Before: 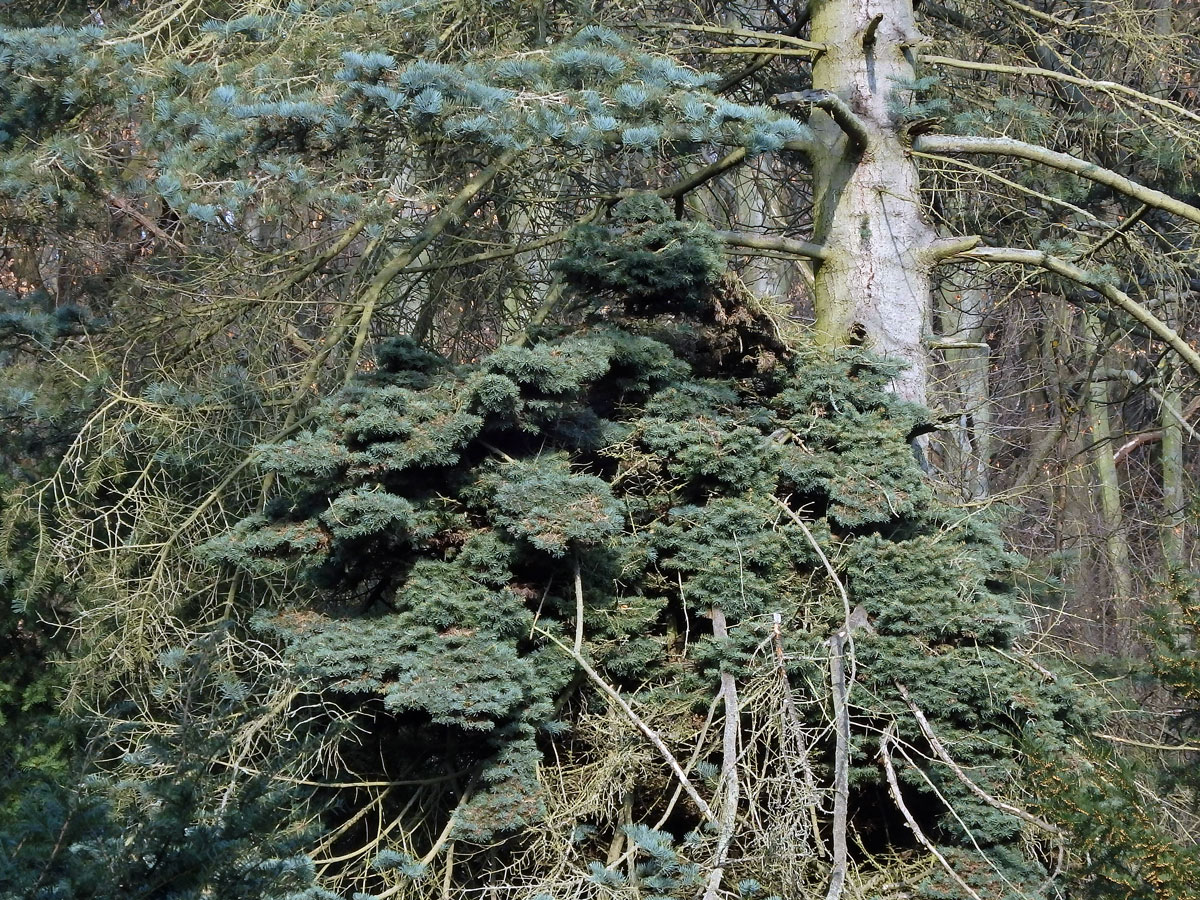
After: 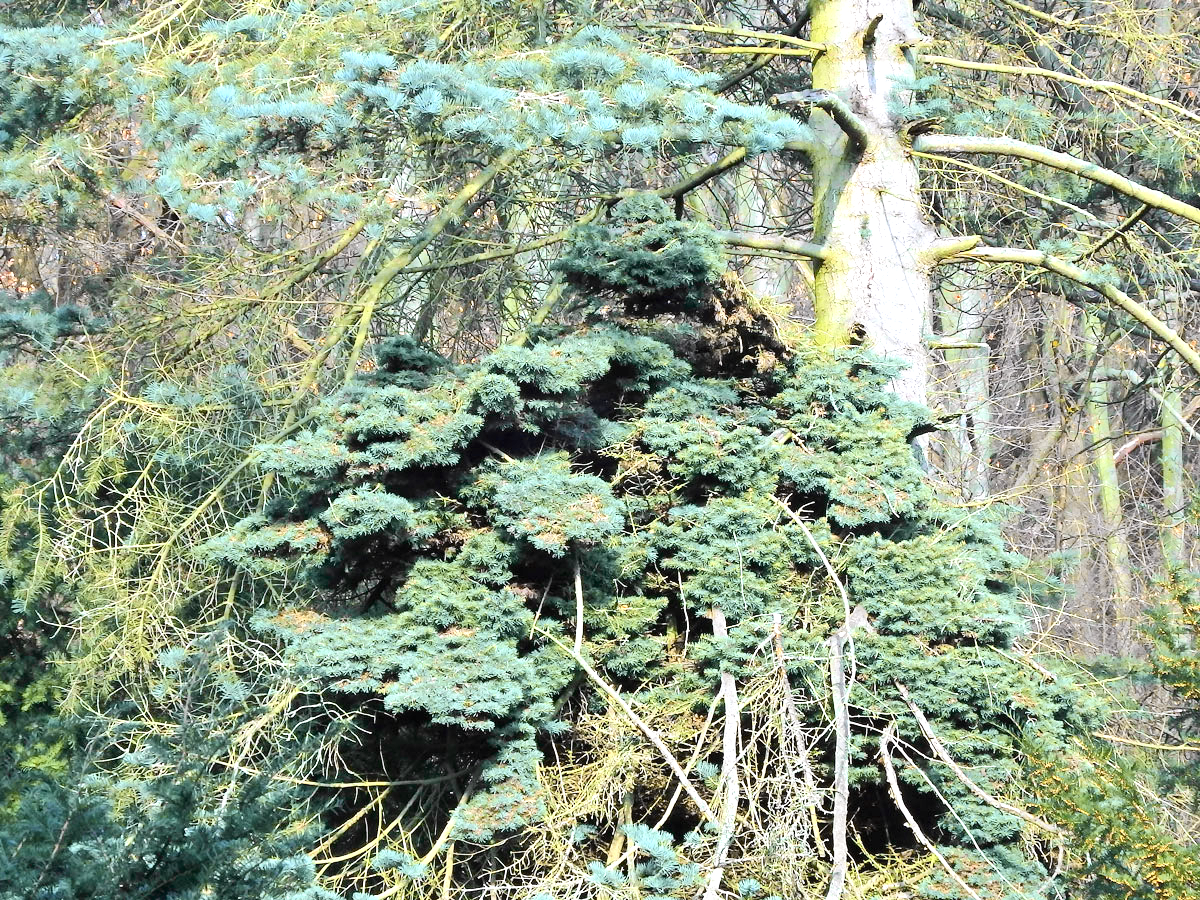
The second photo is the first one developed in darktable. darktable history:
exposure: black level correction 0, exposure 1.35 EV, compensate exposure bias true, compensate highlight preservation false
tone curve: curves: ch0 [(0, 0.005) (0.103, 0.097) (0.18, 0.207) (0.384, 0.465) (0.491, 0.585) (0.629, 0.726) (0.84, 0.866) (1, 0.947)]; ch1 [(0, 0) (0.172, 0.123) (0.324, 0.253) (0.396, 0.388) (0.478, 0.461) (0.499, 0.497) (0.532, 0.515) (0.57, 0.584) (0.635, 0.675) (0.805, 0.892) (1, 1)]; ch2 [(0, 0) (0.411, 0.424) (0.496, 0.501) (0.515, 0.507) (0.553, 0.562) (0.604, 0.642) (0.708, 0.768) (0.839, 0.916) (1, 1)], color space Lab, independent channels, preserve colors none
